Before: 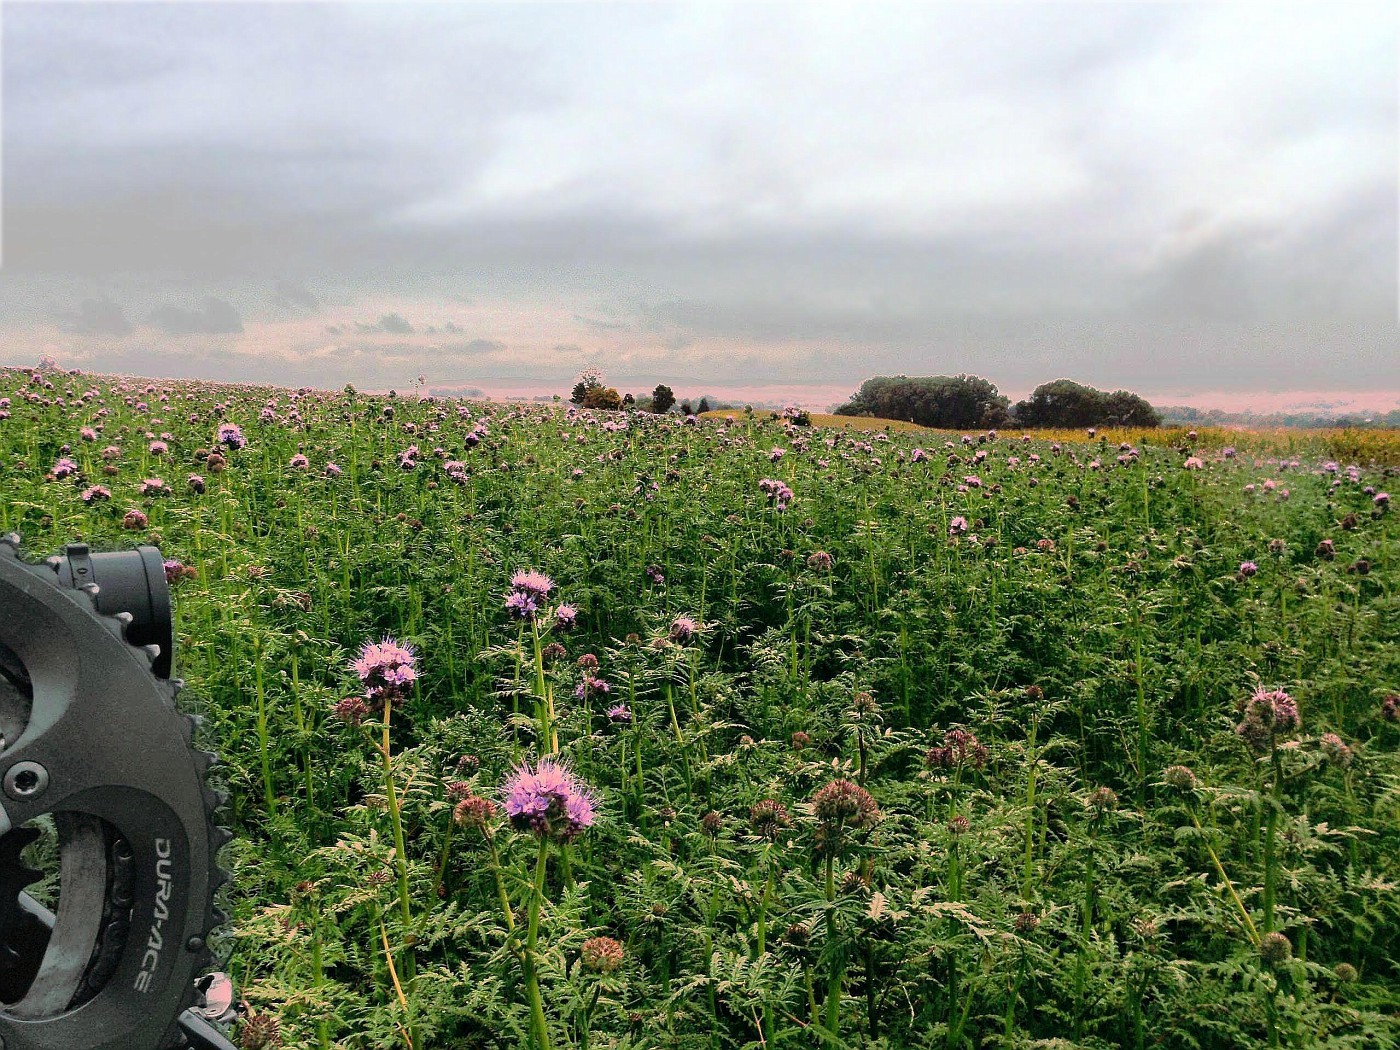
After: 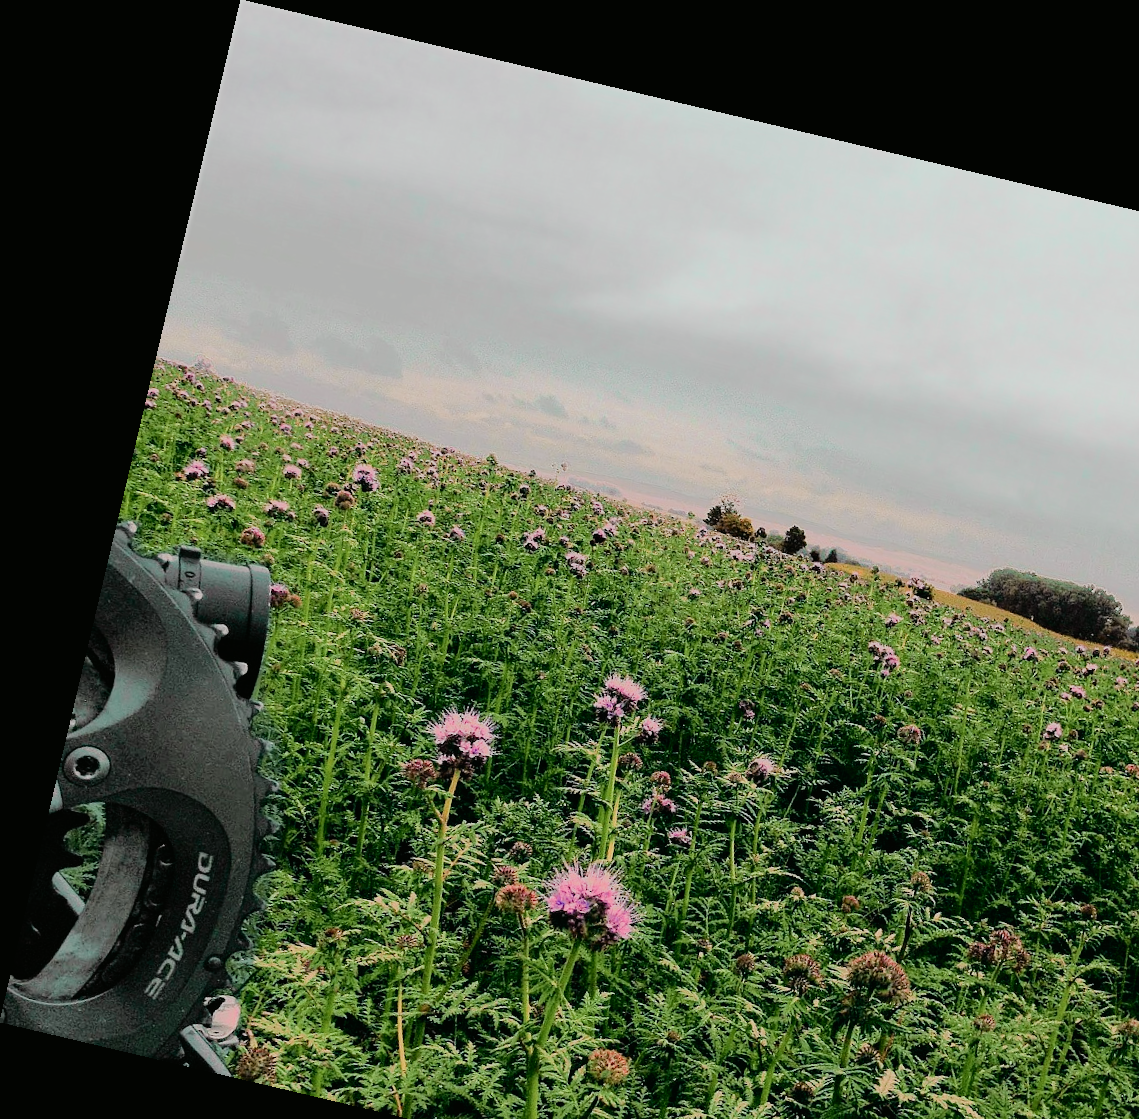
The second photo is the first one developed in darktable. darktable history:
crop: right 28.885%, bottom 16.626%
rotate and perspective: rotation 13.27°, automatic cropping off
tone curve: curves: ch0 [(0, 0.008) (0.107, 0.091) (0.283, 0.287) (0.461, 0.498) (0.64, 0.679) (0.822, 0.841) (0.998, 0.978)]; ch1 [(0, 0) (0.316, 0.349) (0.466, 0.442) (0.502, 0.5) (0.527, 0.519) (0.561, 0.553) (0.608, 0.629) (0.669, 0.704) (0.859, 0.899) (1, 1)]; ch2 [(0, 0) (0.33, 0.301) (0.421, 0.443) (0.473, 0.498) (0.502, 0.504) (0.522, 0.525) (0.592, 0.61) (0.705, 0.7) (1, 1)], color space Lab, independent channels, preserve colors none
filmic rgb: black relative exposure -7.65 EV, white relative exposure 4.56 EV, hardness 3.61
